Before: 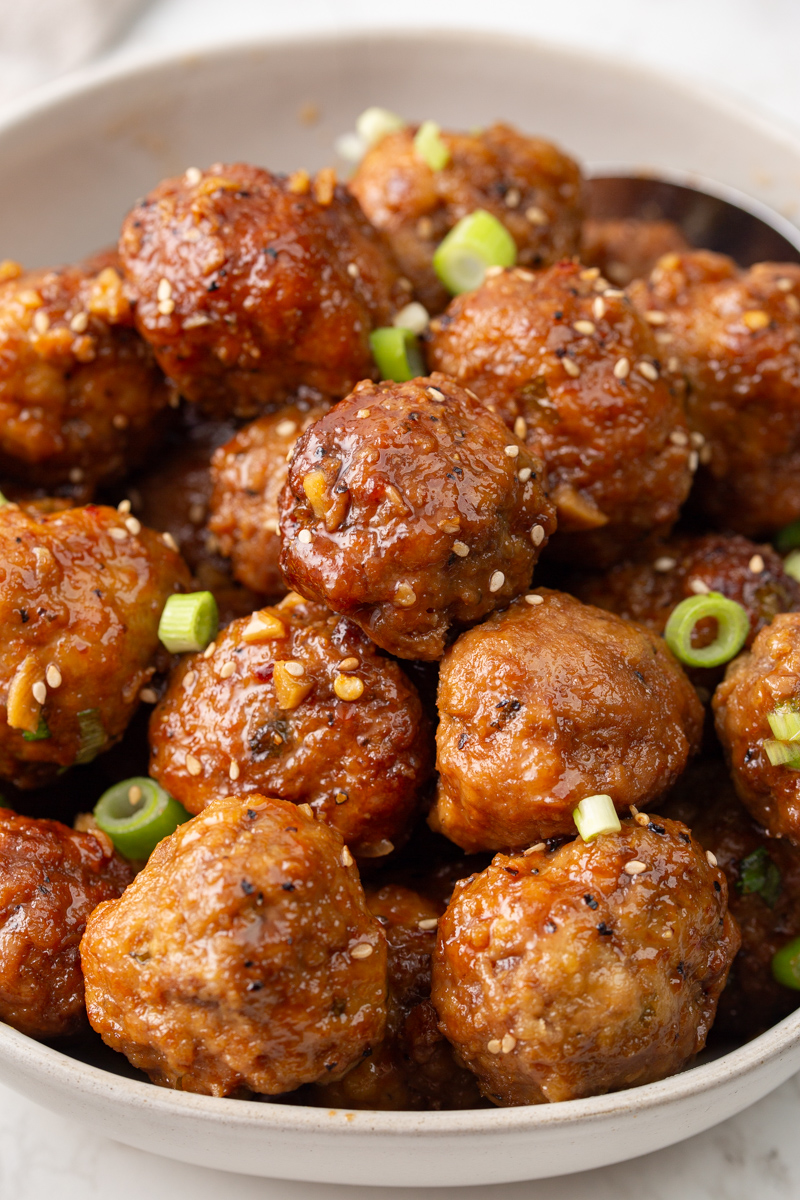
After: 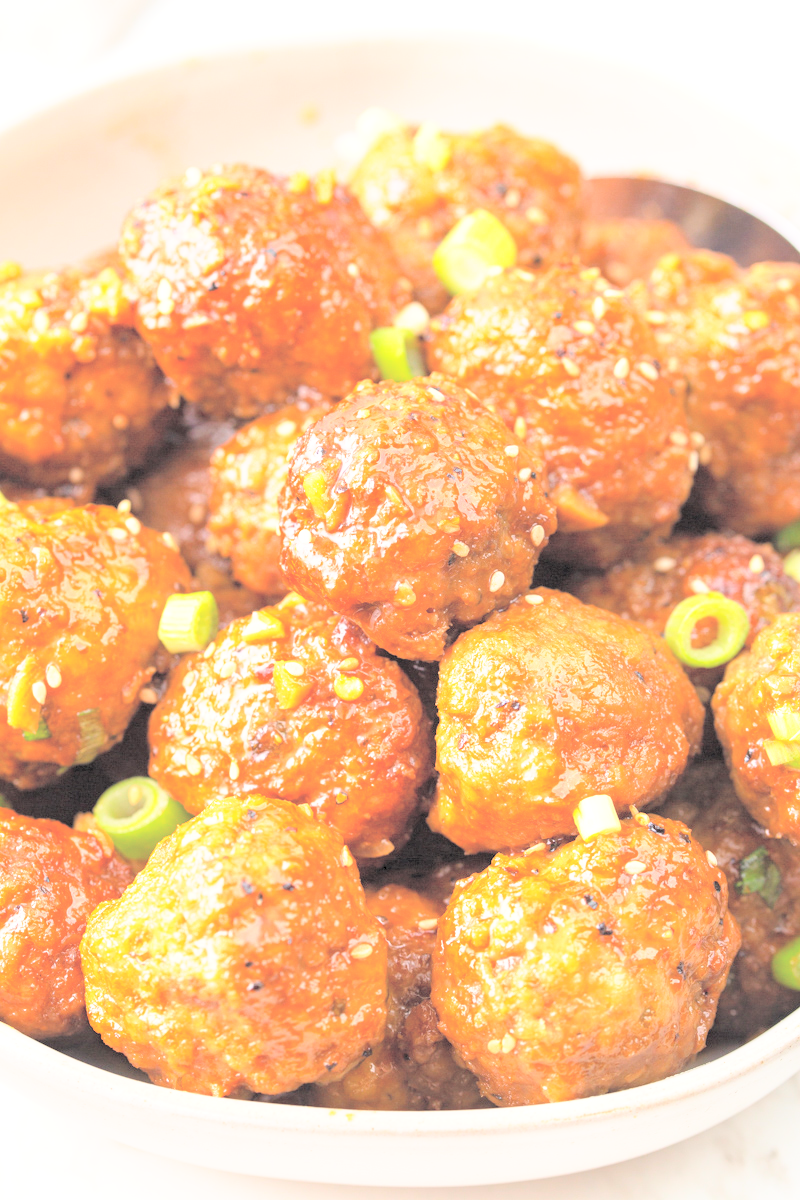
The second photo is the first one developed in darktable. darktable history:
contrast brightness saturation: brightness 1
exposure: exposure 0.6 EV, compensate highlight preservation false
base curve: curves: ch0 [(0, 0) (0.579, 0.807) (1, 1)], preserve colors none
